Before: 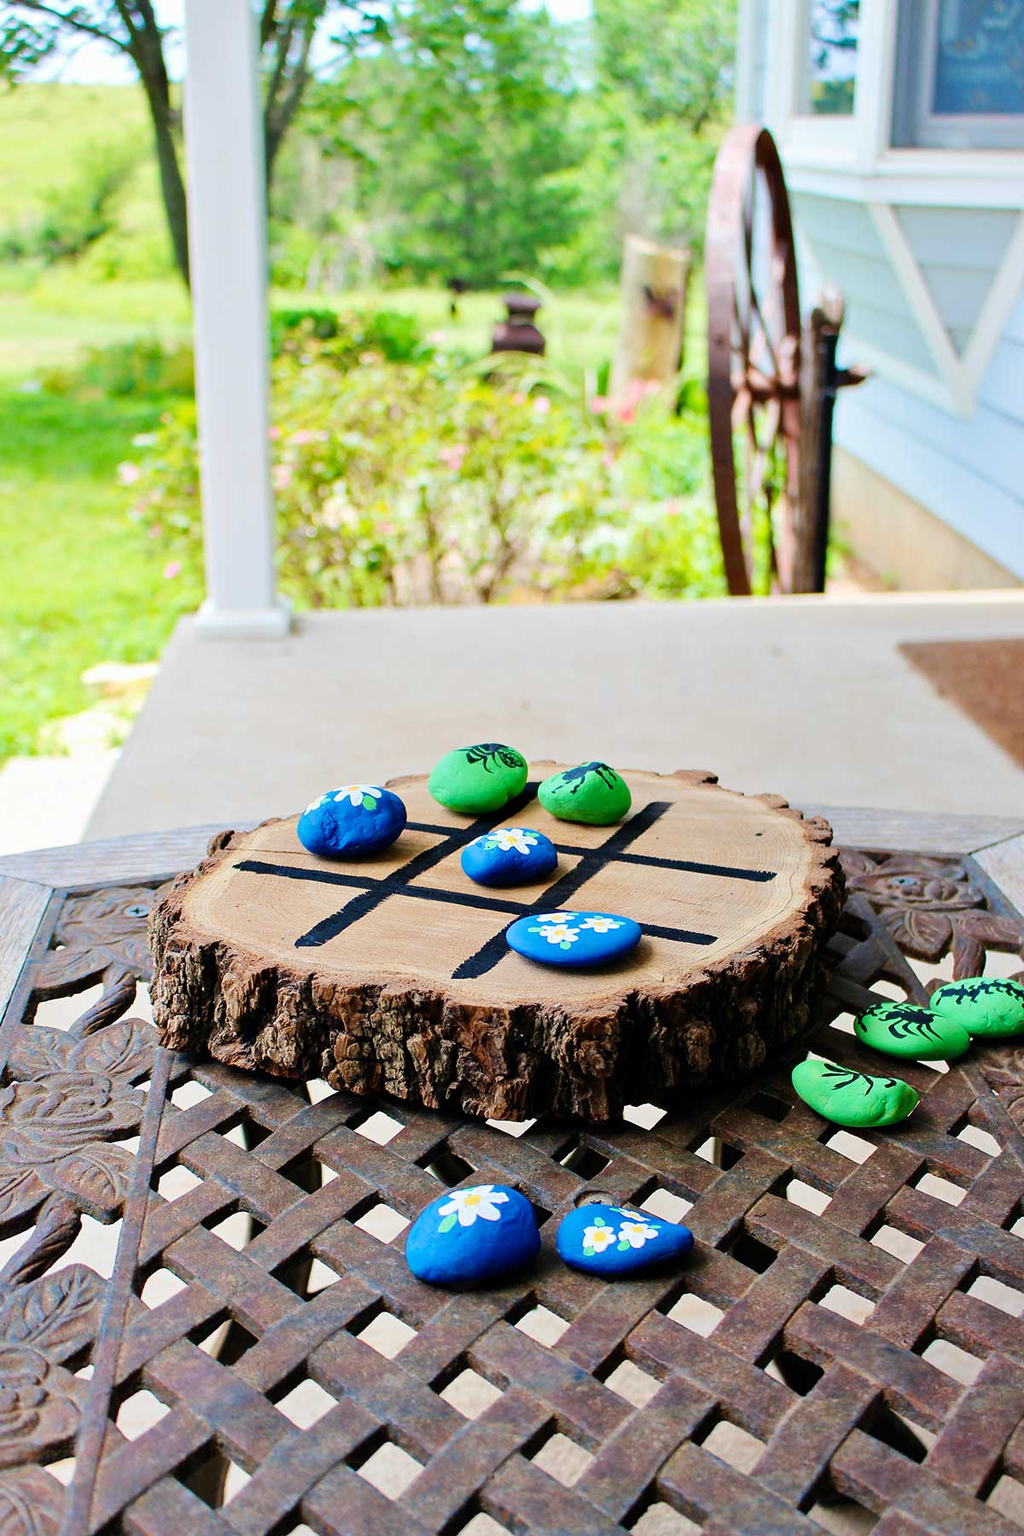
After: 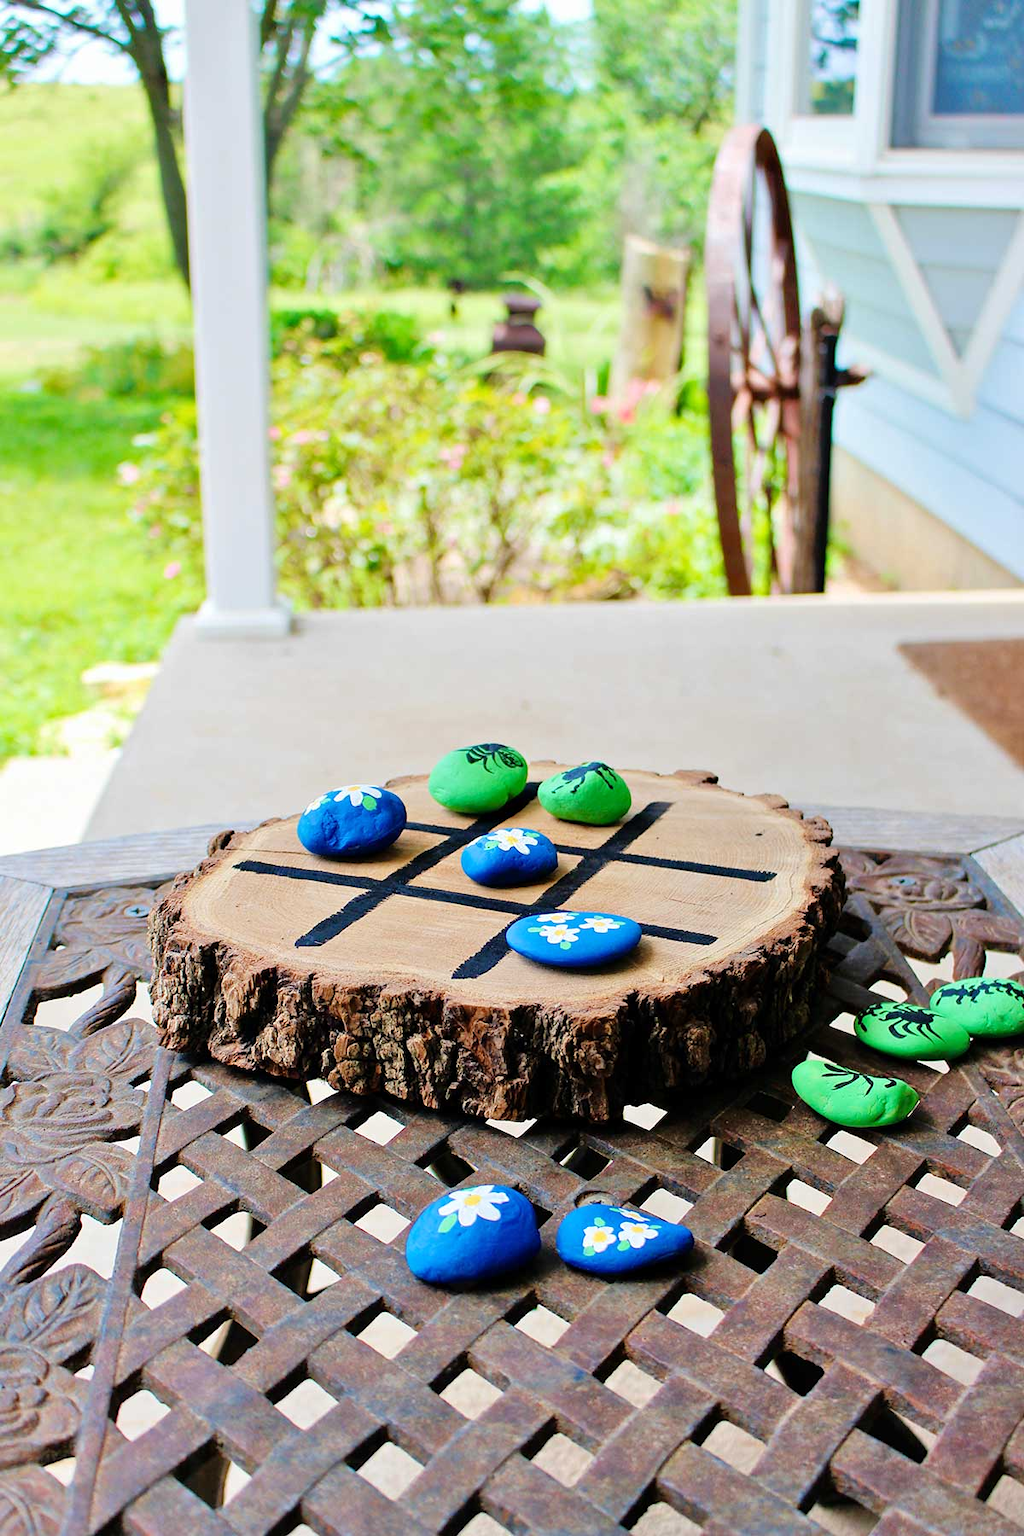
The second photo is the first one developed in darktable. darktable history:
tone equalizer: -8 EV 0.002 EV, -7 EV -0.042 EV, -6 EV 0.032 EV, -5 EV 0.03 EV, -4 EV 0.254 EV, -3 EV 0.671 EV, -2 EV 0.586 EV, -1 EV 0.182 EV, +0 EV 0.013 EV
